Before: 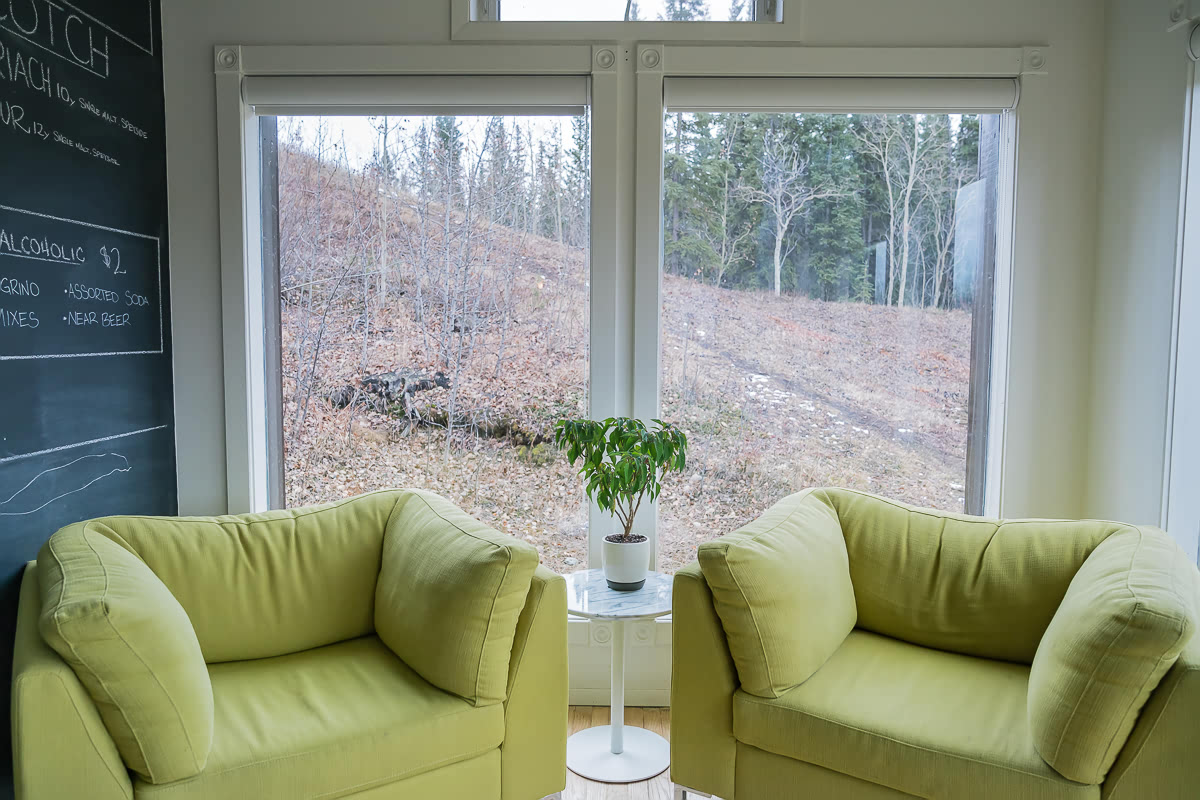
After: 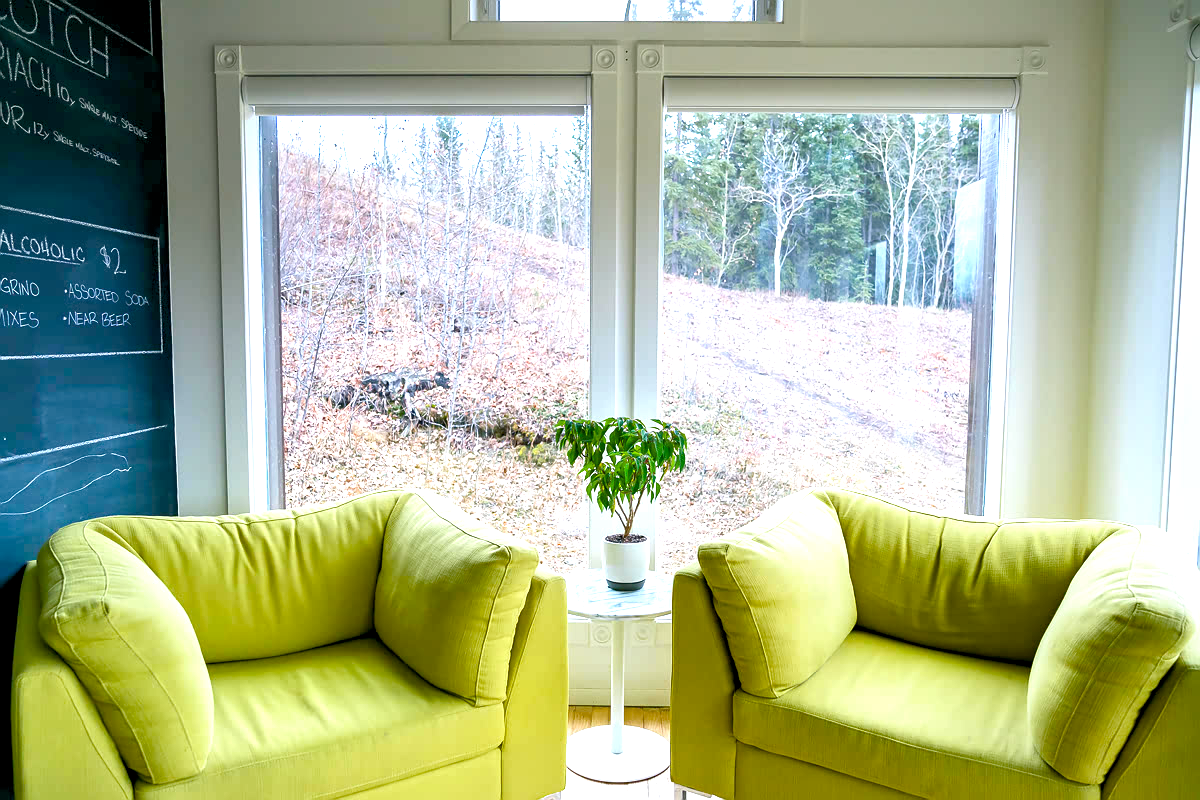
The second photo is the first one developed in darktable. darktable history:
color balance rgb: global offset › luminance -0.852%, perceptual saturation grading › global saturation 19.952%, perceptual saturation grading › highlights -25.389%, perceptual saturation grading › shadows 49.97%, perceptual brilliance grading › global brilliance 29.922%, global vibrance 20%
